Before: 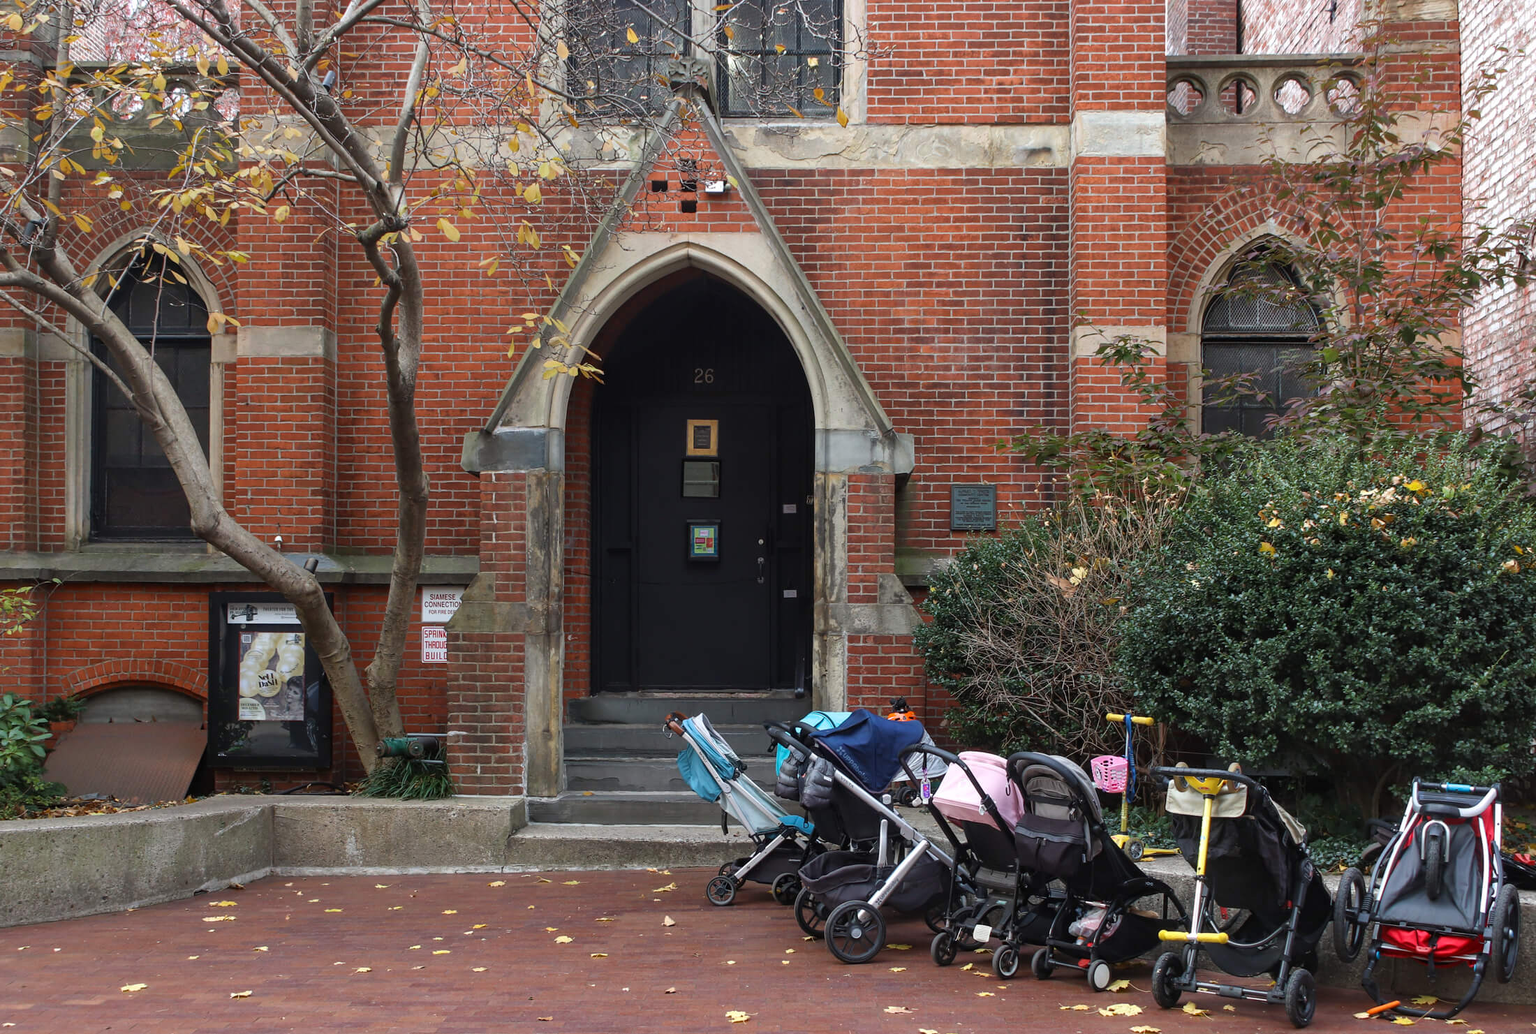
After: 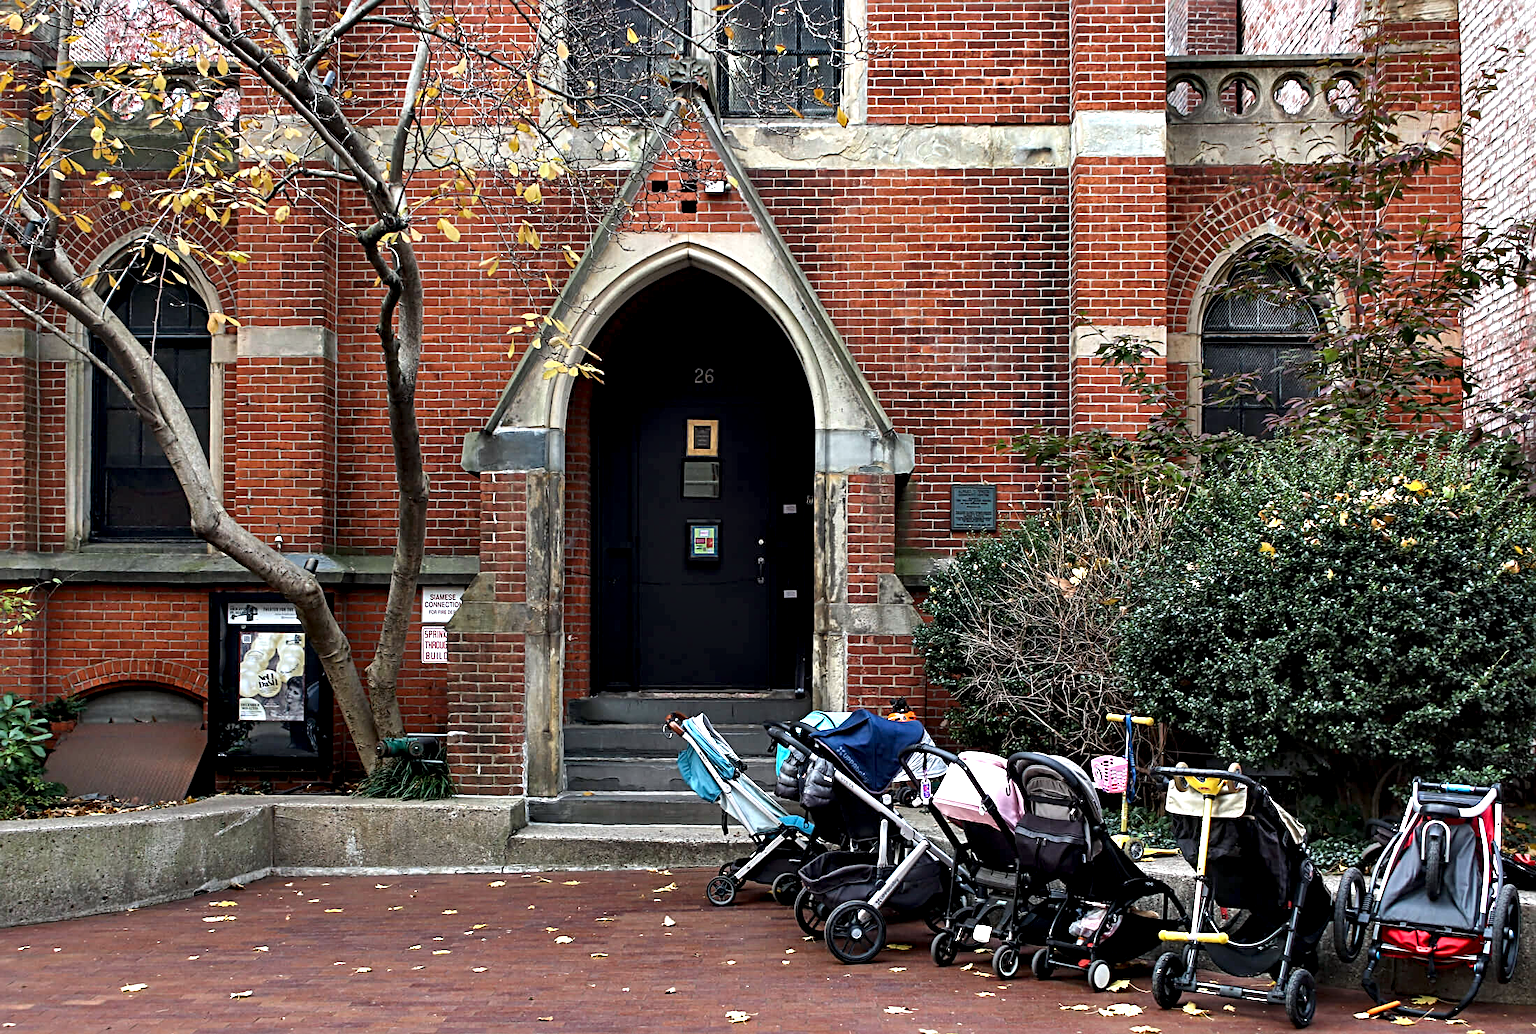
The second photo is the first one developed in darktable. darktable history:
contrast equalizer: octaves 7, y [[0.6 ×6], [0.55 ×6], [0 ×6], [0 ×6], [0 ×6]]
sharpen: radius 3.947
